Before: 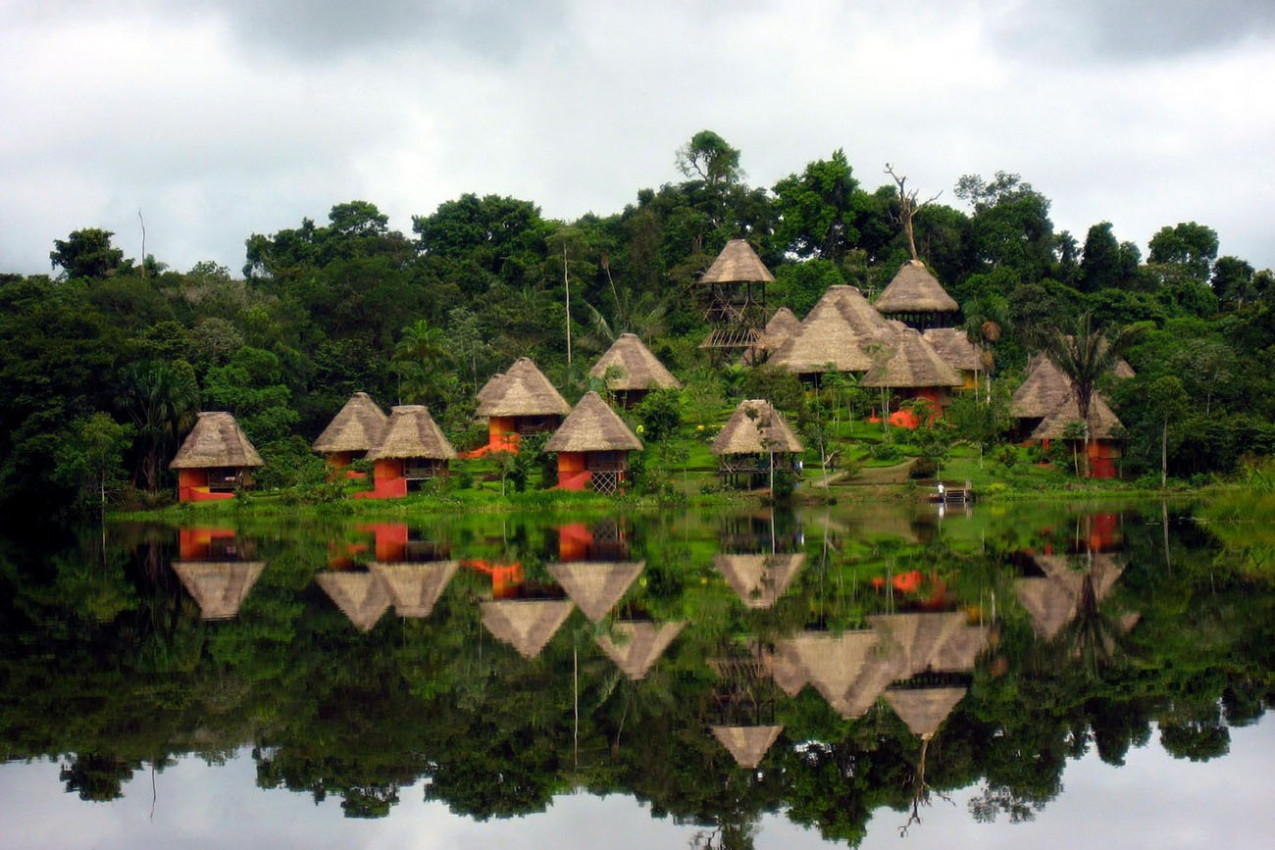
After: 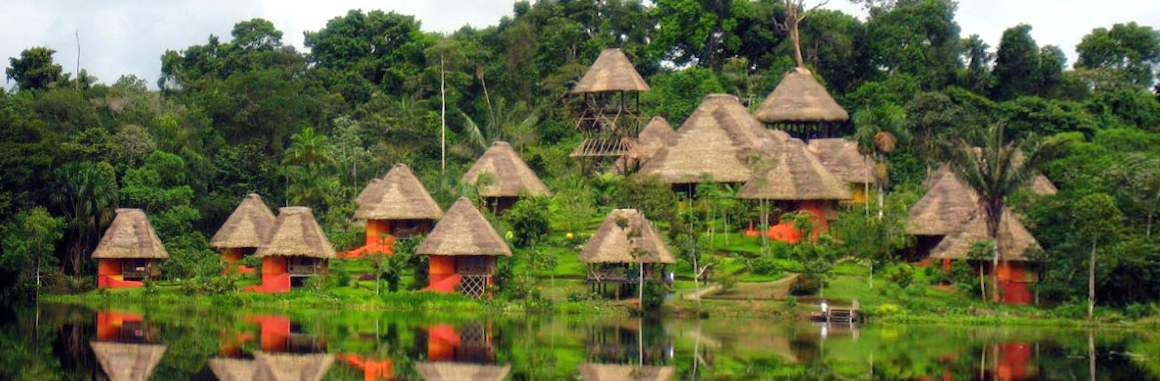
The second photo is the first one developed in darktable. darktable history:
tone equalizer: -8 EV -0.002 EV, -7 EV 0.005 EV, -6 EV -0.008 EV, -5 EV 0.007 EV, -4 EV -0.042 EV, -3 EV -0.233 EV, -2 EV -0.662 EV, -1 EV -0.983 EV, +0 EV -0.969 EV, smoothing diameter 2%, edges refinement/feathering 20, mask exposure compensation -1.57 EV, filter diffusion 5
exposure: black level correction 0, exposure 1.1 EV, compensate exposure bias true, compensate highlight preservation false
crop: left 1.744%, top 19.225%, right 5.069%, bottom 28.357%
rotate and perspective: rotation 1.69°, lens shift (vertical) -0.023, lens shift (horizontal) -0.291, crop left 0.025, crop right 0.988, crop top 0.092, crop bottom 0.842
